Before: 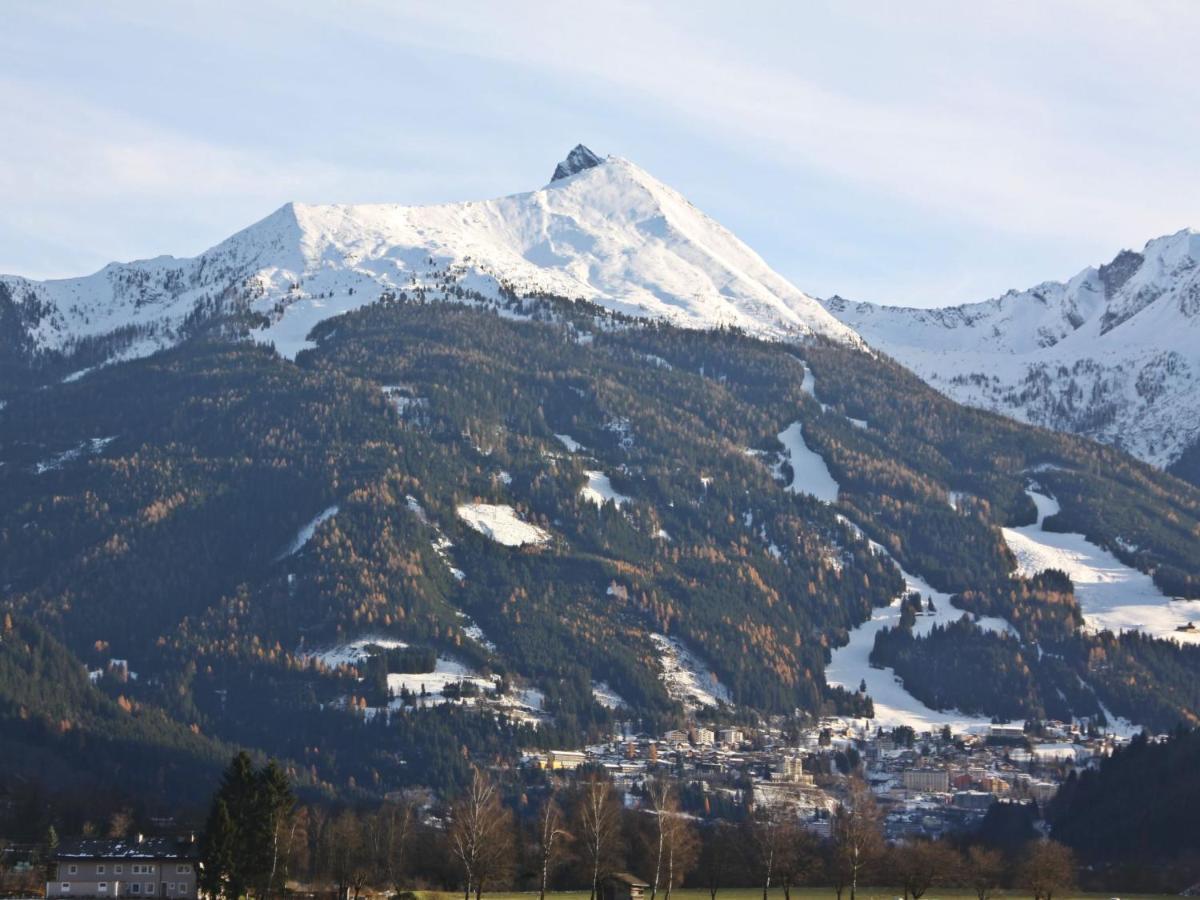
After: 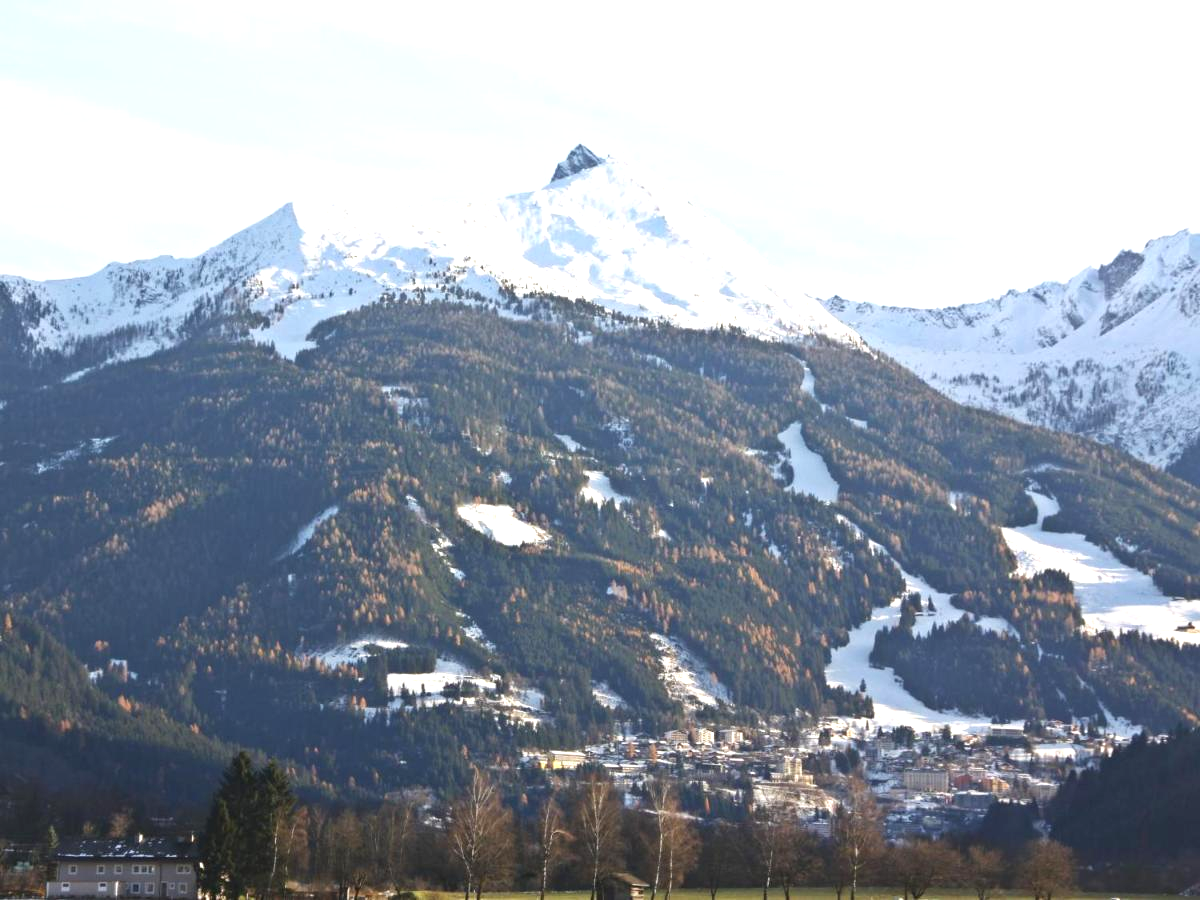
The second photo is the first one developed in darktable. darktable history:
exposure: black level correction 0, exposure 0.68 EV, compensate highlight preservation false
